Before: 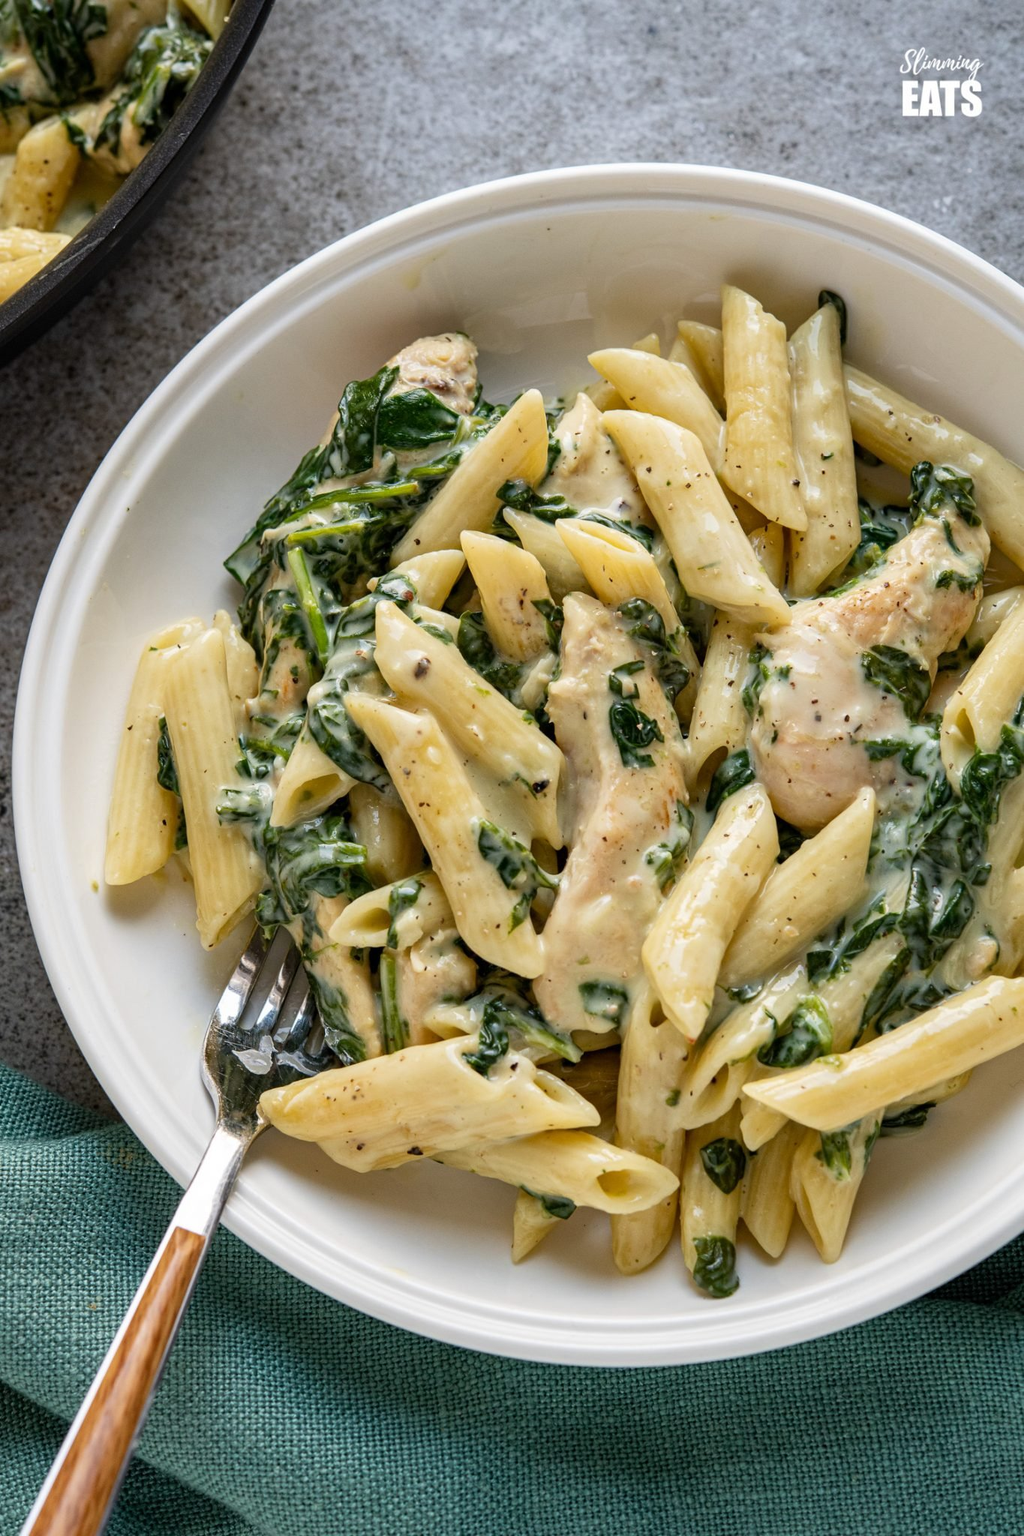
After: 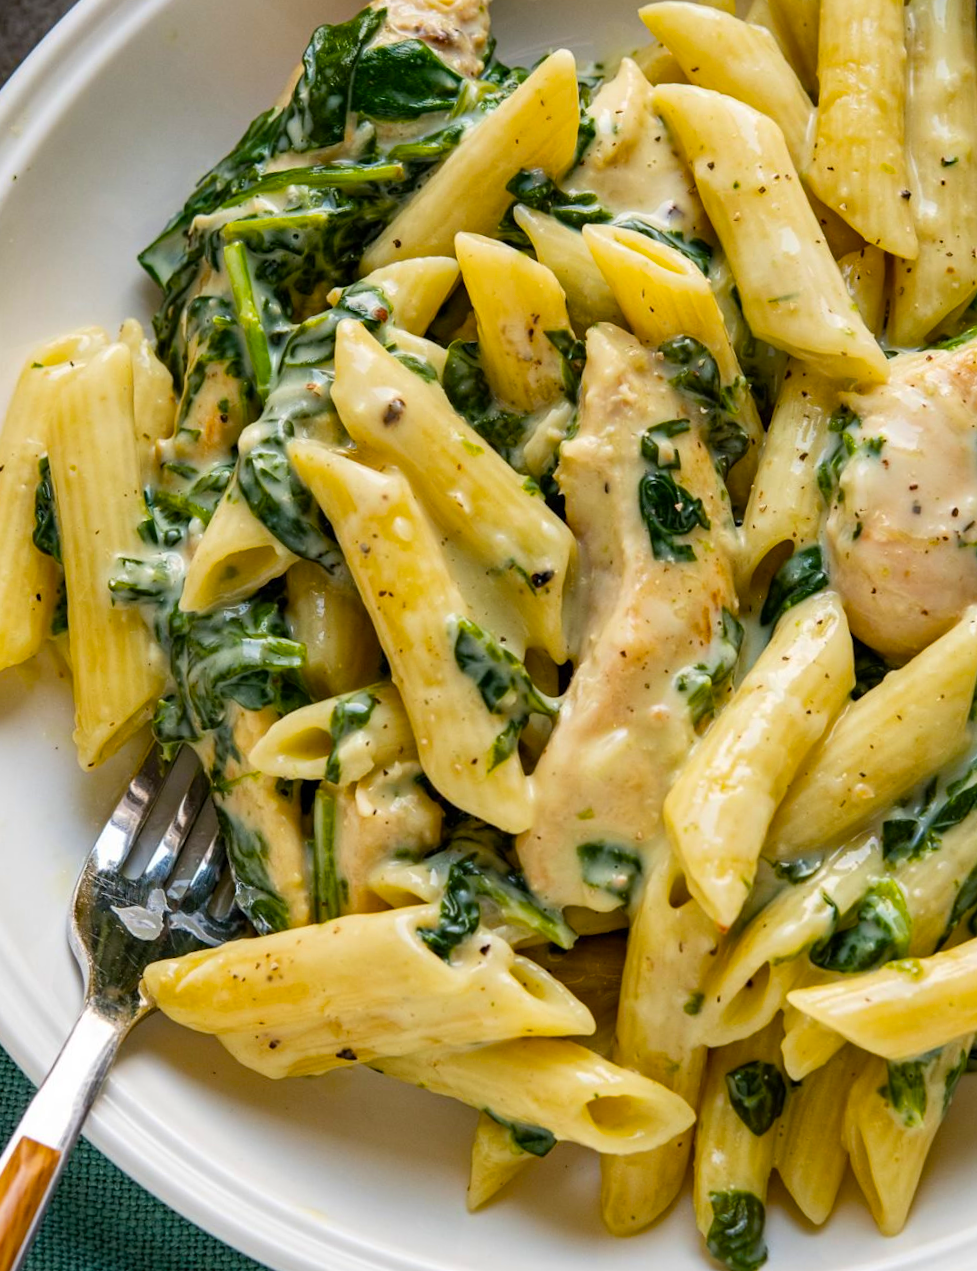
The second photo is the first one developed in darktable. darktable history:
color balance rgb: perceptual saturation grading › global saturation 30%, global vibrance 20%
crop and rotate: angle -3.37°, left 9.79%, top 20.73%, right 12.42%, bottom 11.82%
